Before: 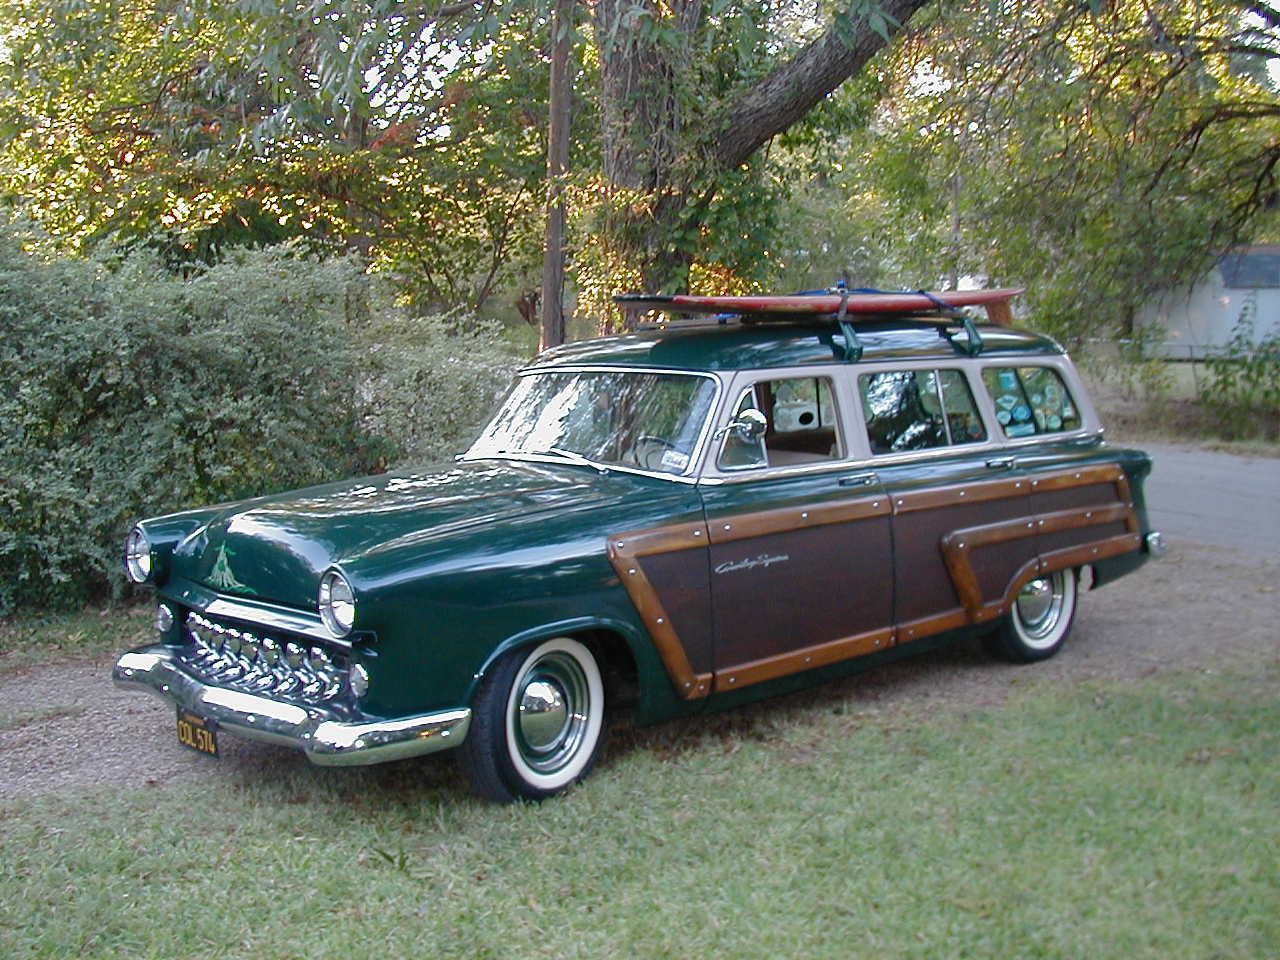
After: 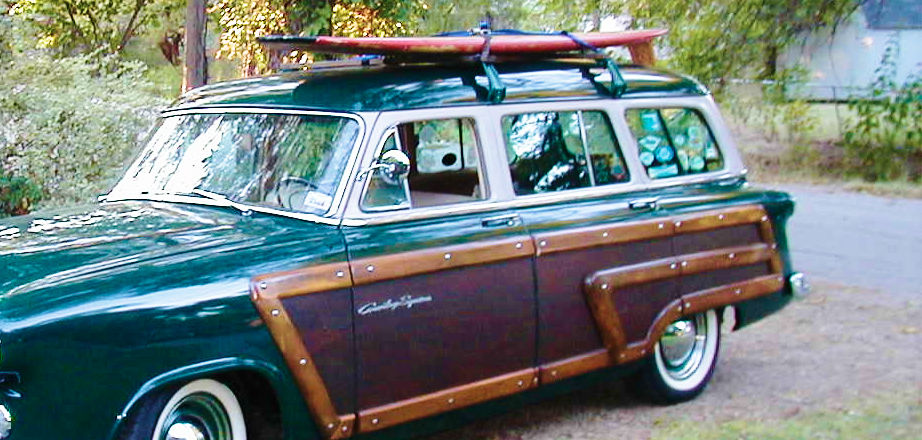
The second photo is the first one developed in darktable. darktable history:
contrast brightness saturation: contrast 0.11, saturation -0.17
crop and rotate: left 27.938%, top 27.046%, bottom 27.046%
base curve: curves: ch0 [(0, 0) (0.028, 0.03) (0.121, 0.232) (0.46, 0.748) (0.859, 0.968) (1, 1)], preserve colors none
velvia: strength 75%
